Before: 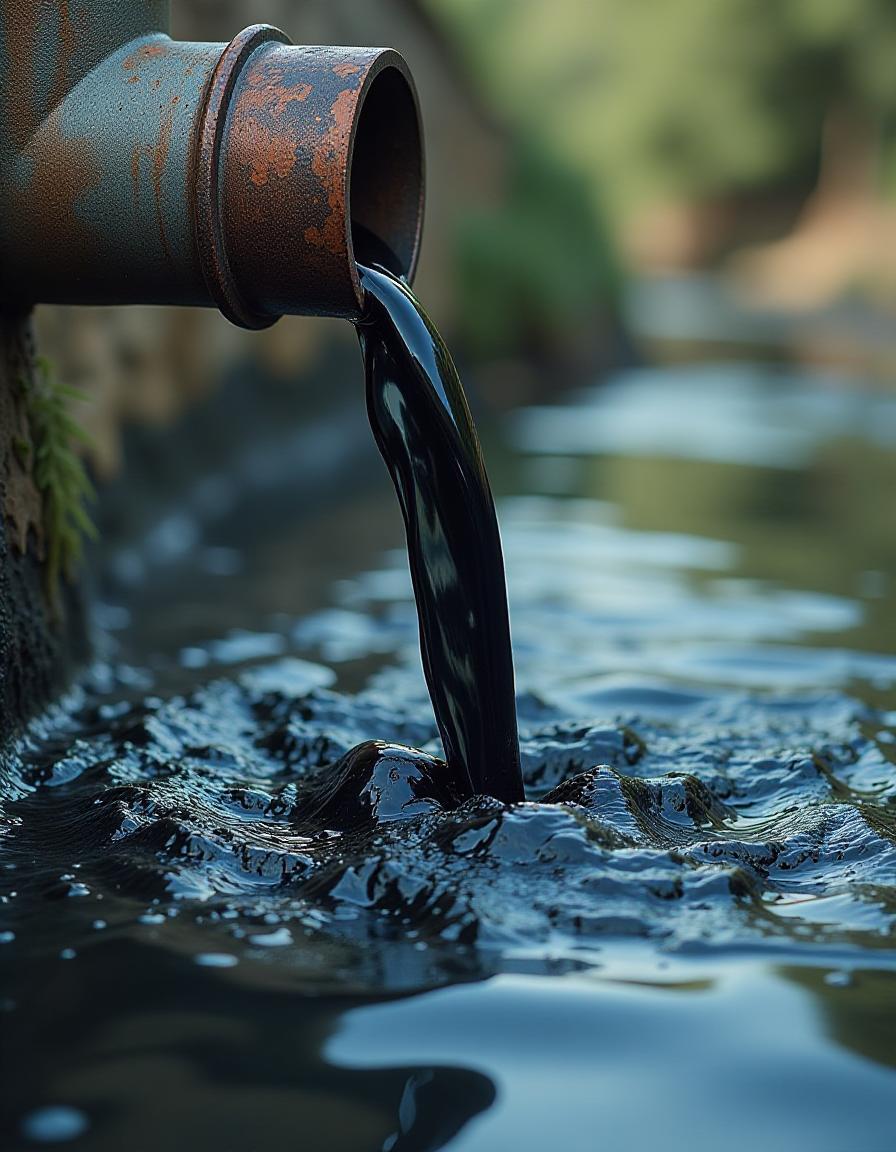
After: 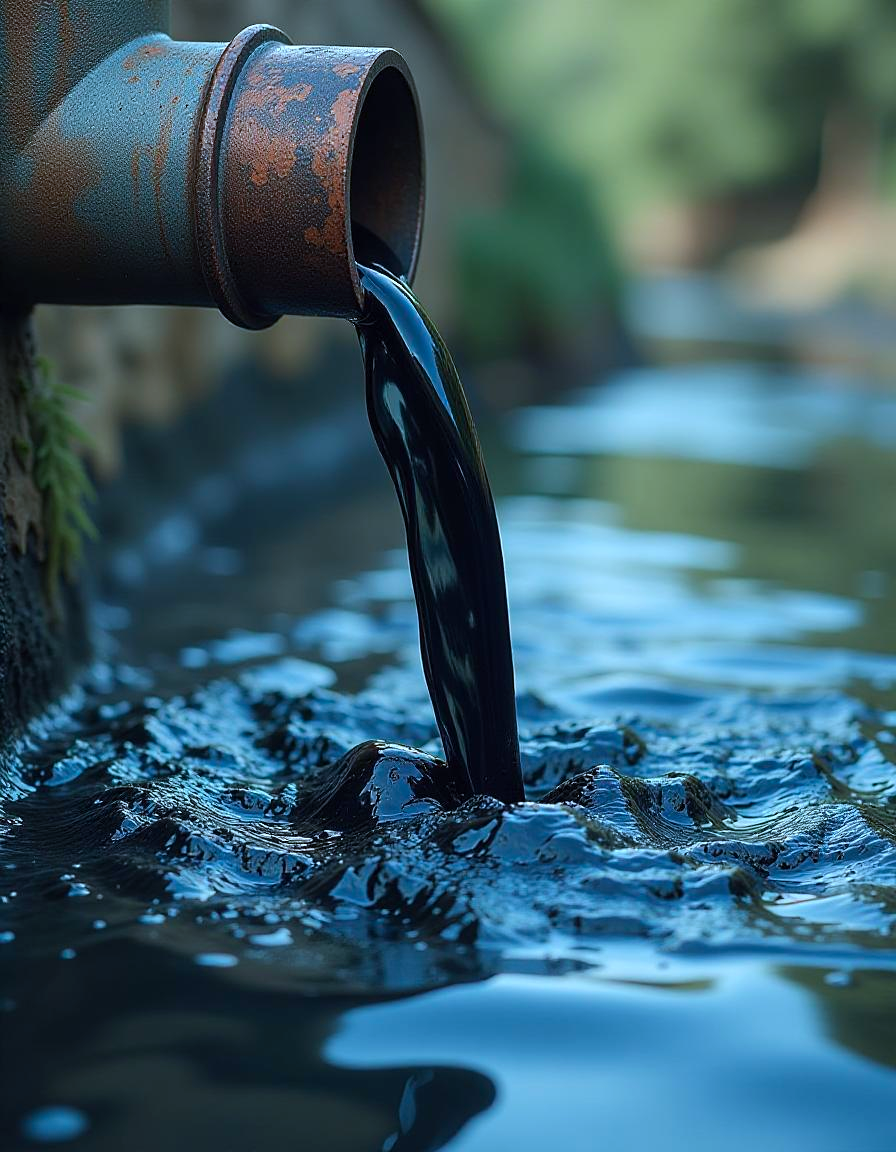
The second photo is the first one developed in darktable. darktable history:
exposure: exposure 0.161 EV, compensate highlight preservation false
color calibration: illuminant as shot in camera, x 0.383, y 0.38, temperature 3949.15 K, gamut compression 1.66
